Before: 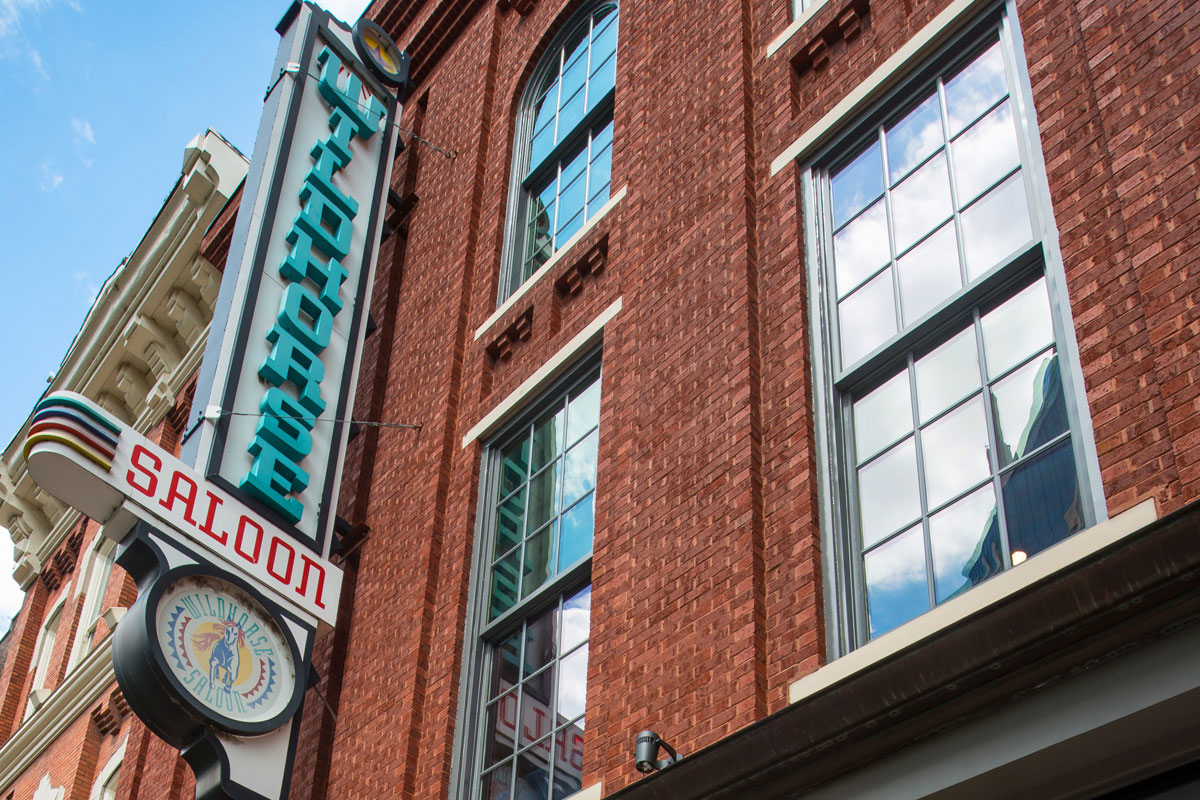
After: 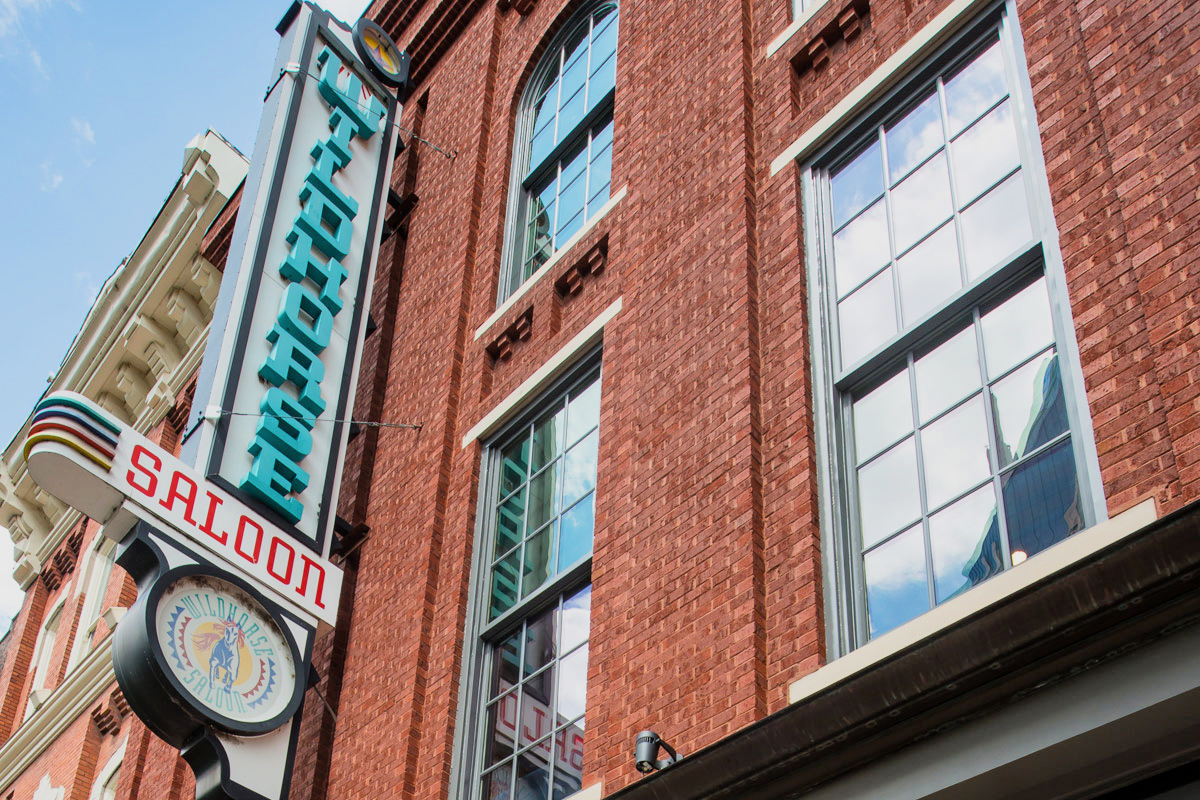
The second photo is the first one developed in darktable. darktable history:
filmic rgb: black relative exposure -7.65 EV, white relative exposure 4.56 EV, hardness 3.61
exposure: black level correction 0, exposure 0.7 EV, compensate exposure bias true, compensate highlight preservation false
